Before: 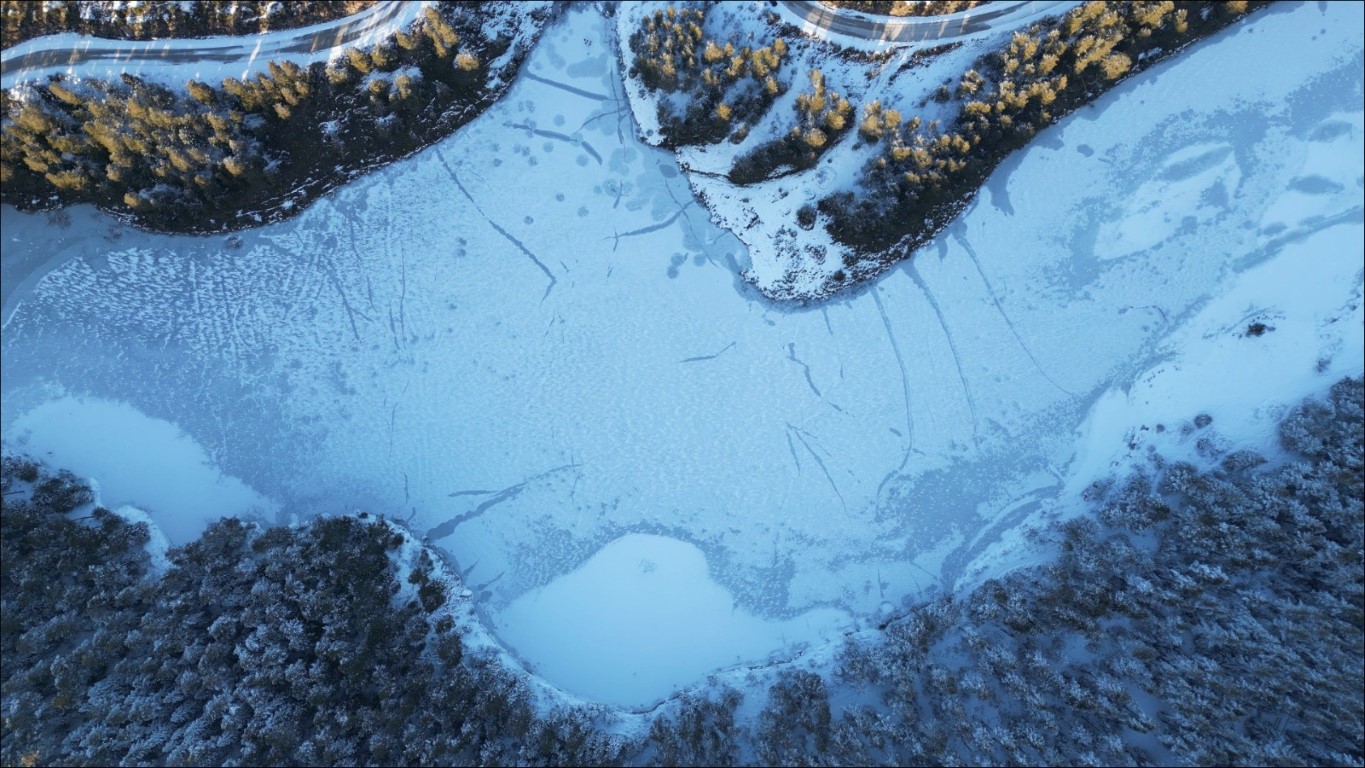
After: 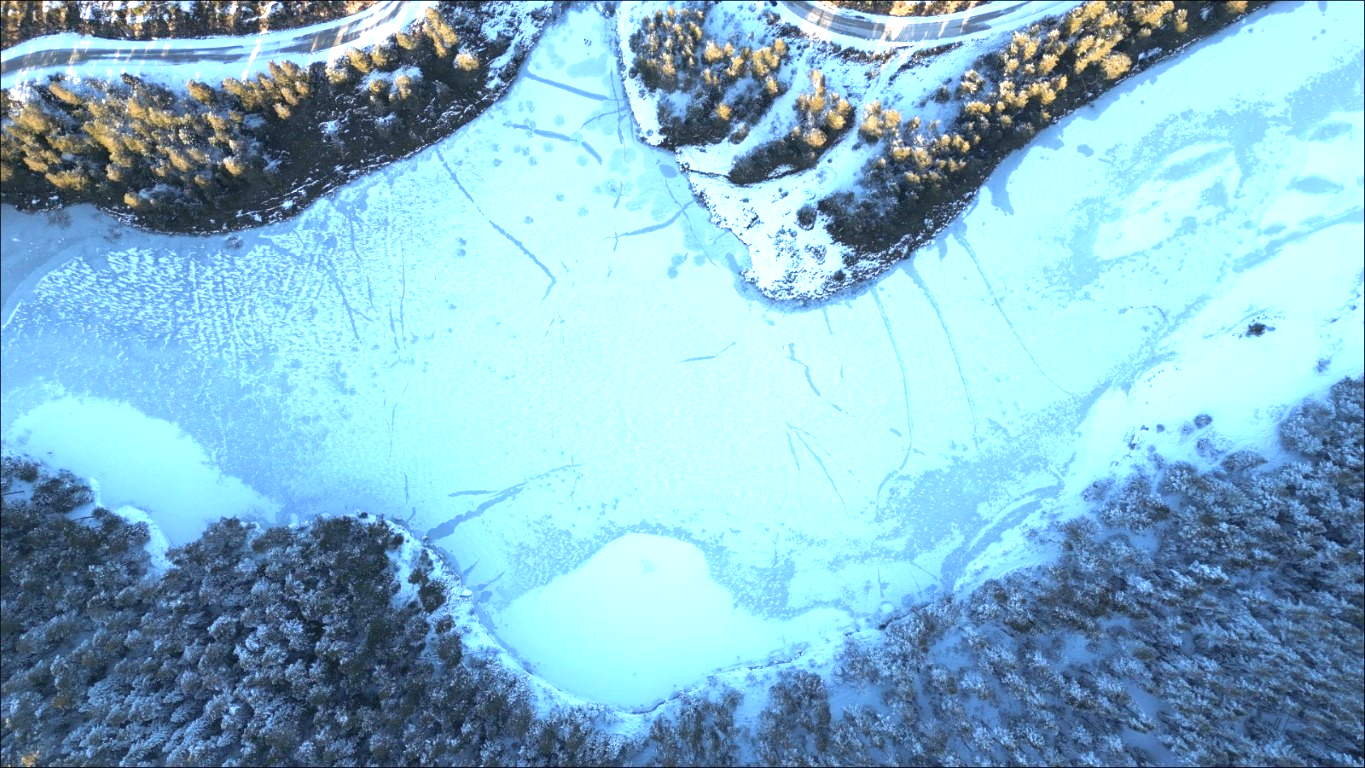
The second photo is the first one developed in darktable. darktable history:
exposure: black level correction 0, exposure 1.097 EV, compensate highlight preservation false
tone equalizer: on, module defaults
